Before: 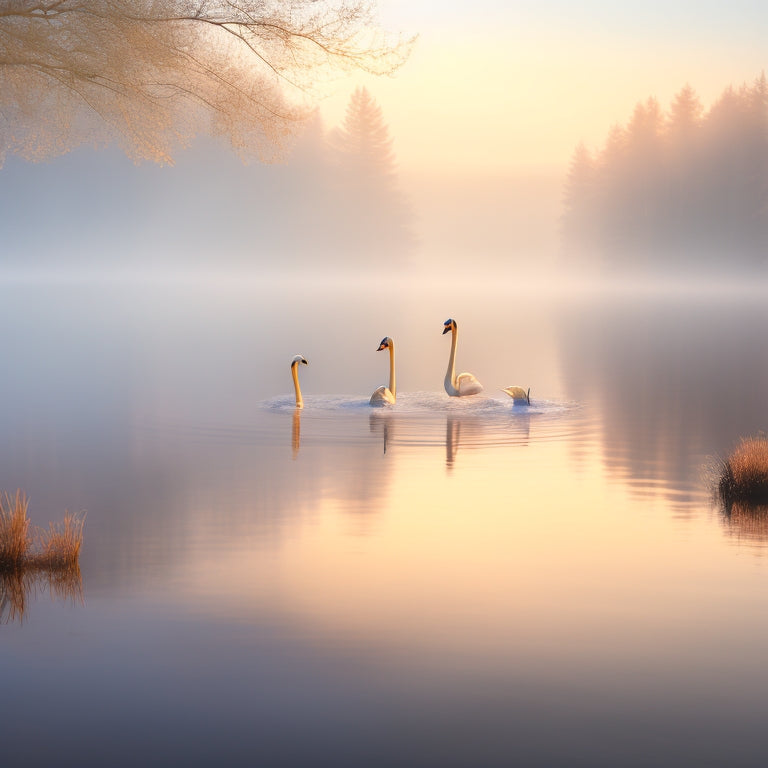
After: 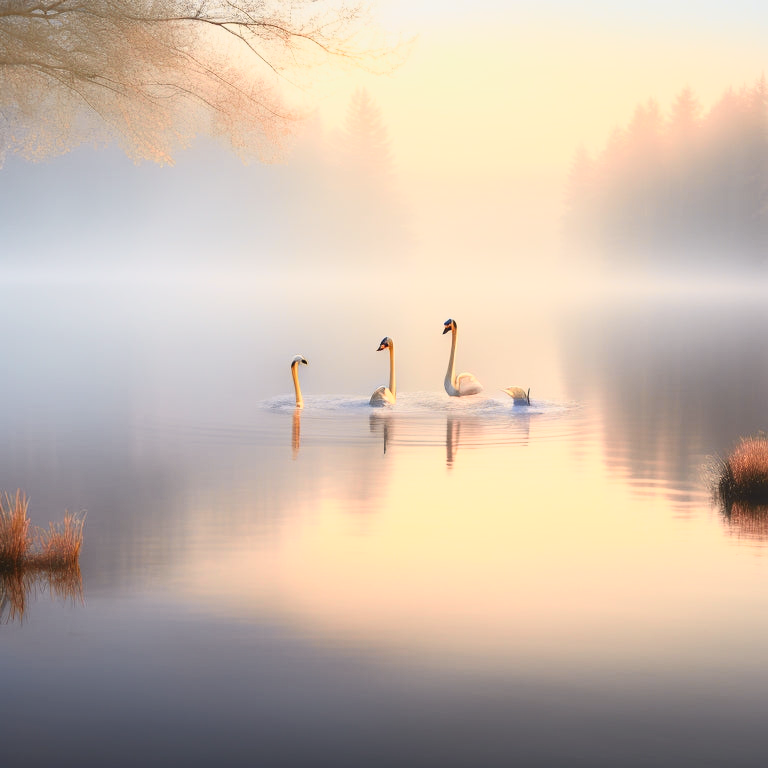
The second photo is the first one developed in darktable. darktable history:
tone curve: curves: ch0 [(0, 0.038) (0.193, 0.212) (0.461, 0.502) (0.629, 0.731) (0.838, 0.916) (1, 0.967)]; ch1 [(0, 0) (0.35, 0.356) (0.45, 0.453) (0.504, 0.503) (0.532, 0.524) (0.558, 0.559) (0.735, 0.762) (1, 1)]; ch2 [(0, 0) (0.281, 0.266) (0.456, 0.469) (0.5, 0.5) (0.533, 0.545) (0.606, 0.607) (0.646, 0.654) (1, 1)], color space Lab, independent channels, preserve colors none
